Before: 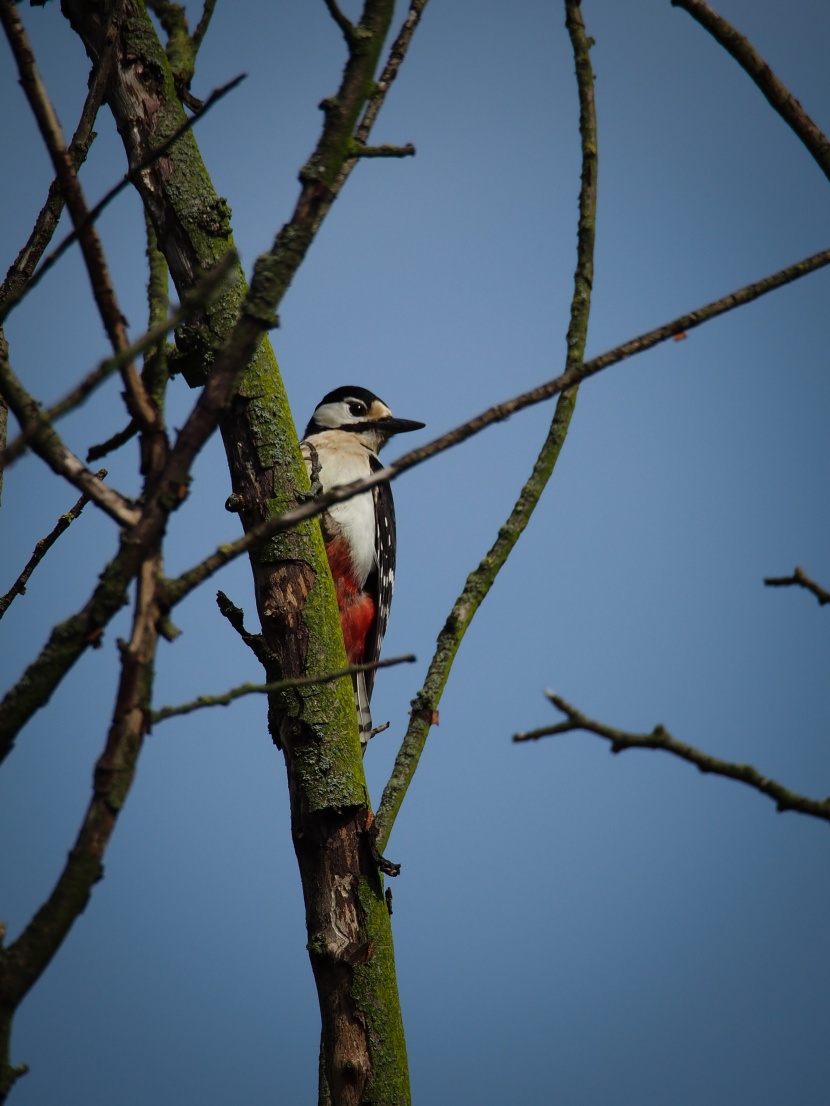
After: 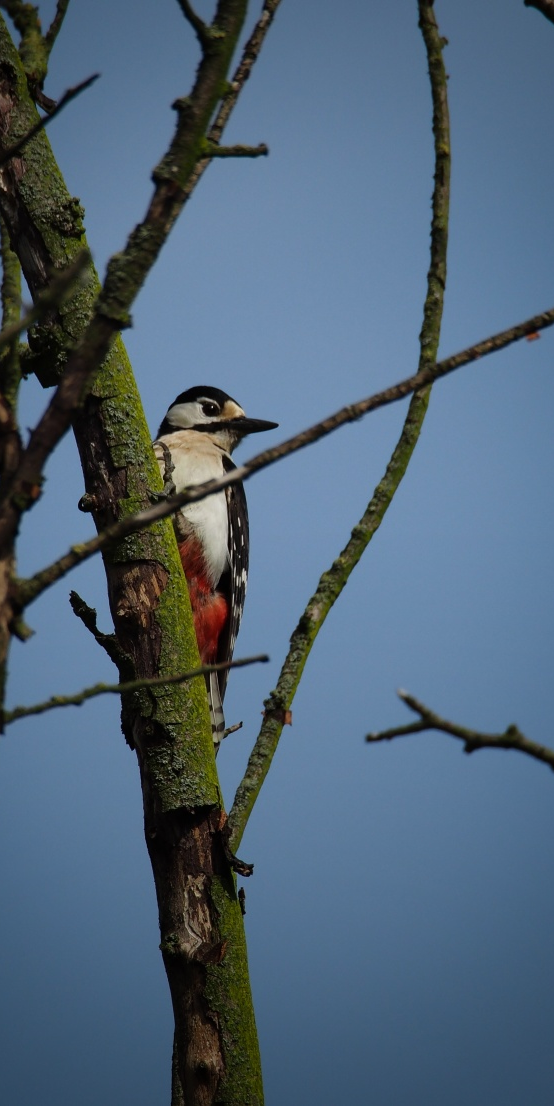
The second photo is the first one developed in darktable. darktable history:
graduated density: rotation -180°, offset 24.95
crop and rotate: left 17.732%, right 15.423%
